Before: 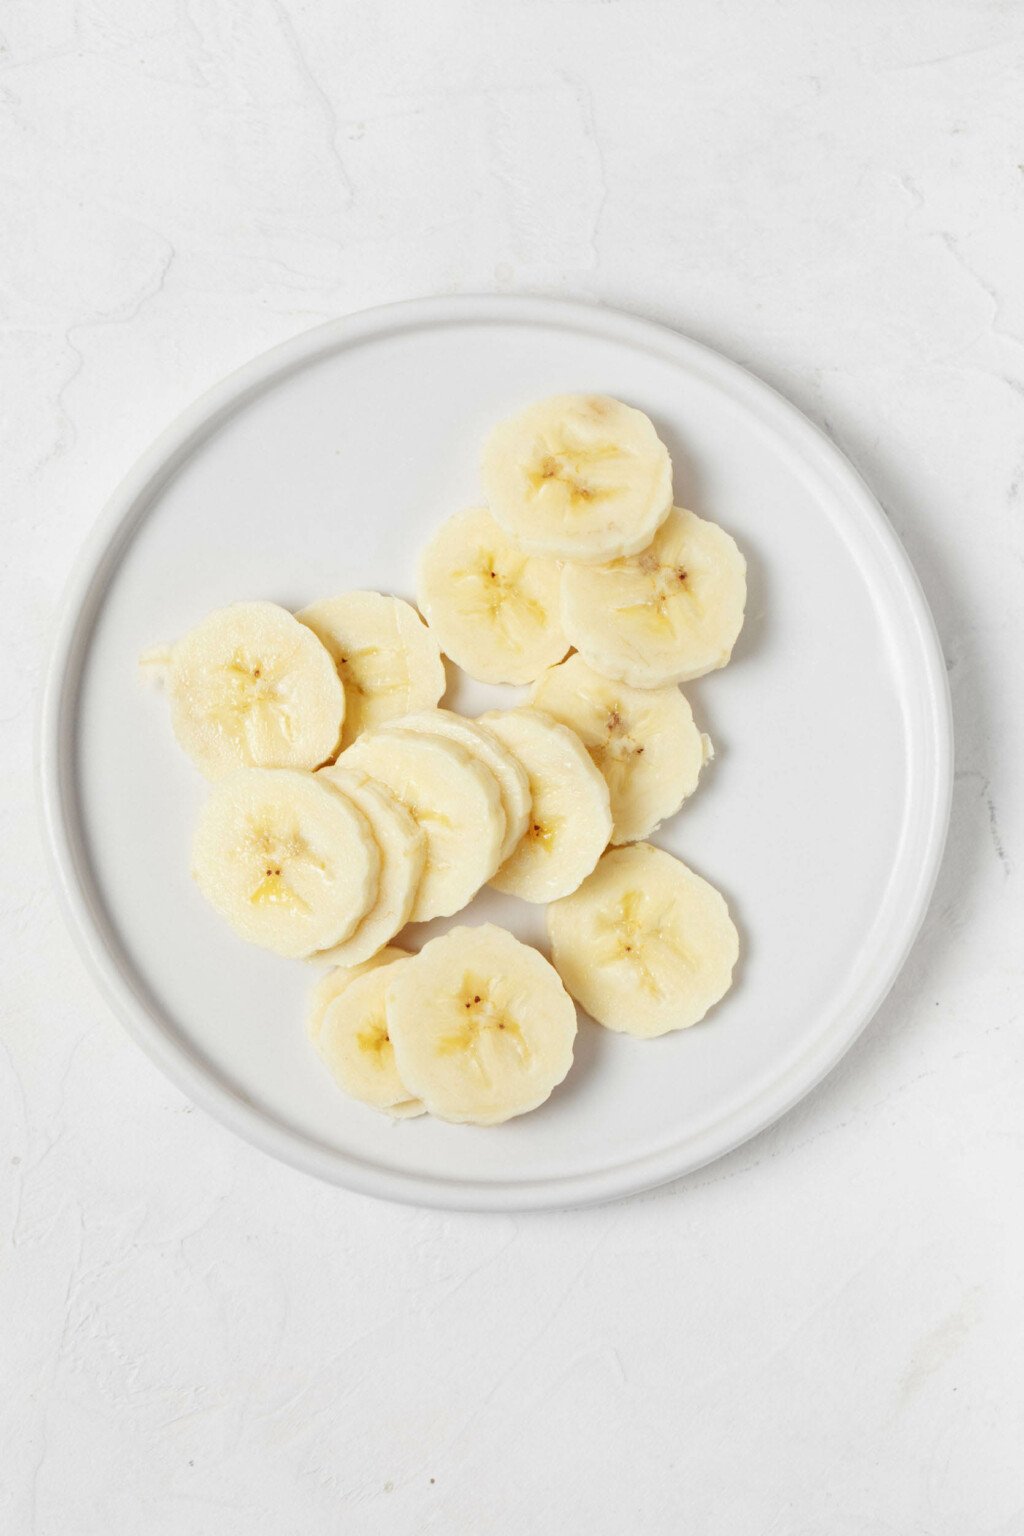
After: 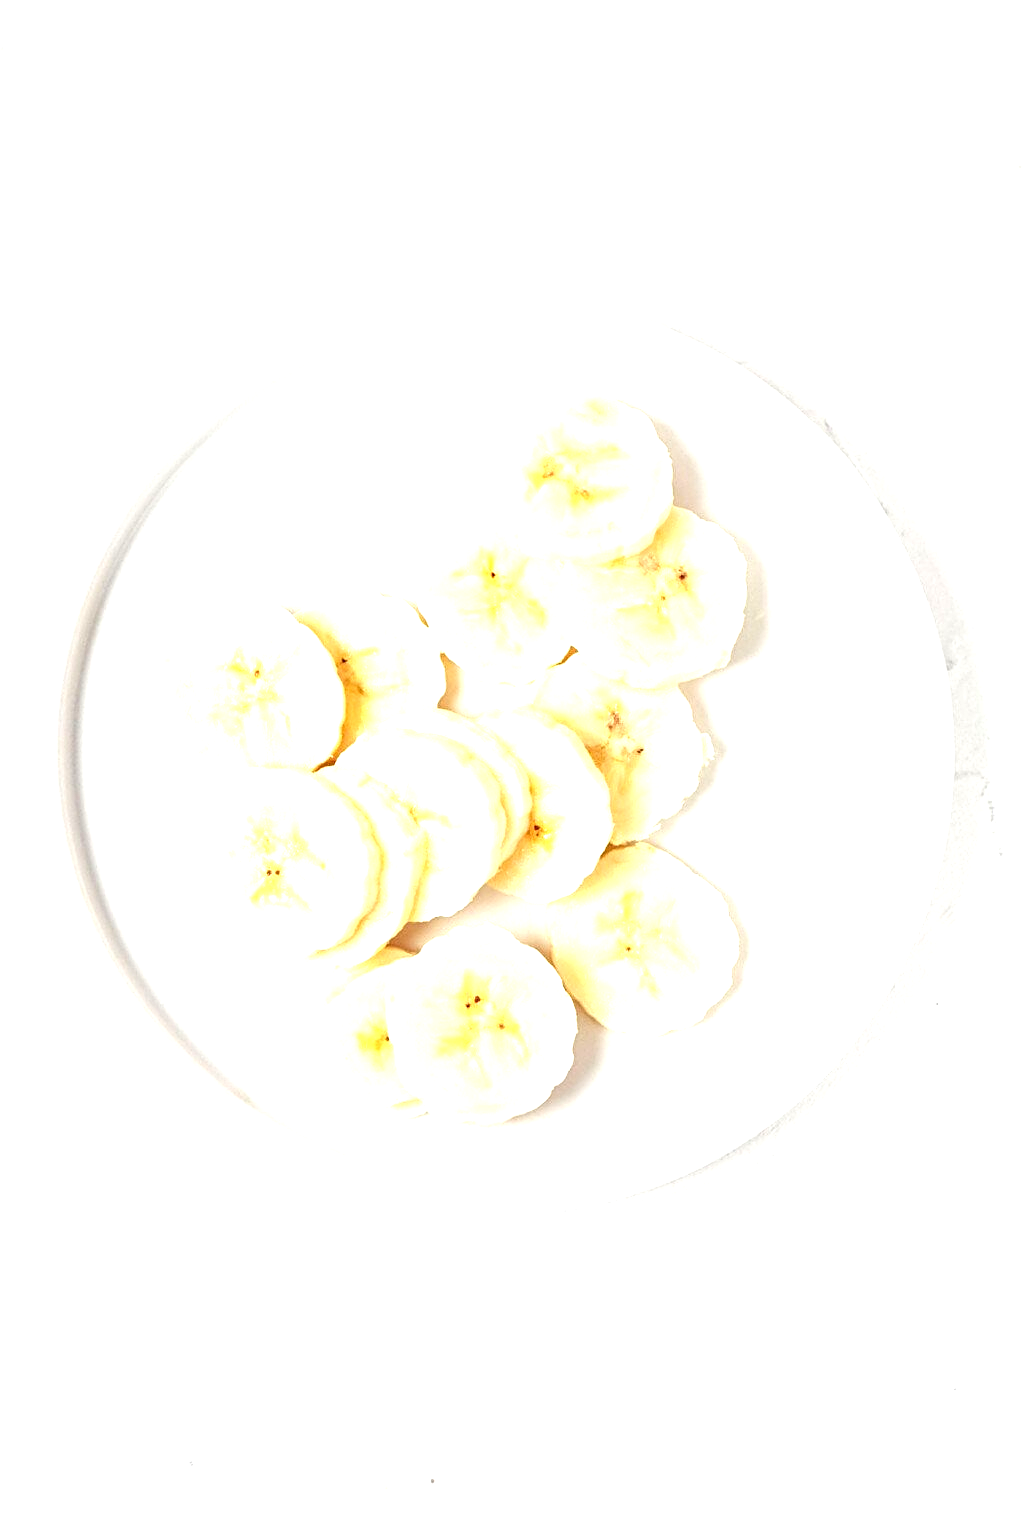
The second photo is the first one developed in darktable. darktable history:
exposure: exposure 1.165 EV, compensate highlight preservation false
vignetting: fall-off radius 61.22%, unbound false
sharpen: on, module defaults
